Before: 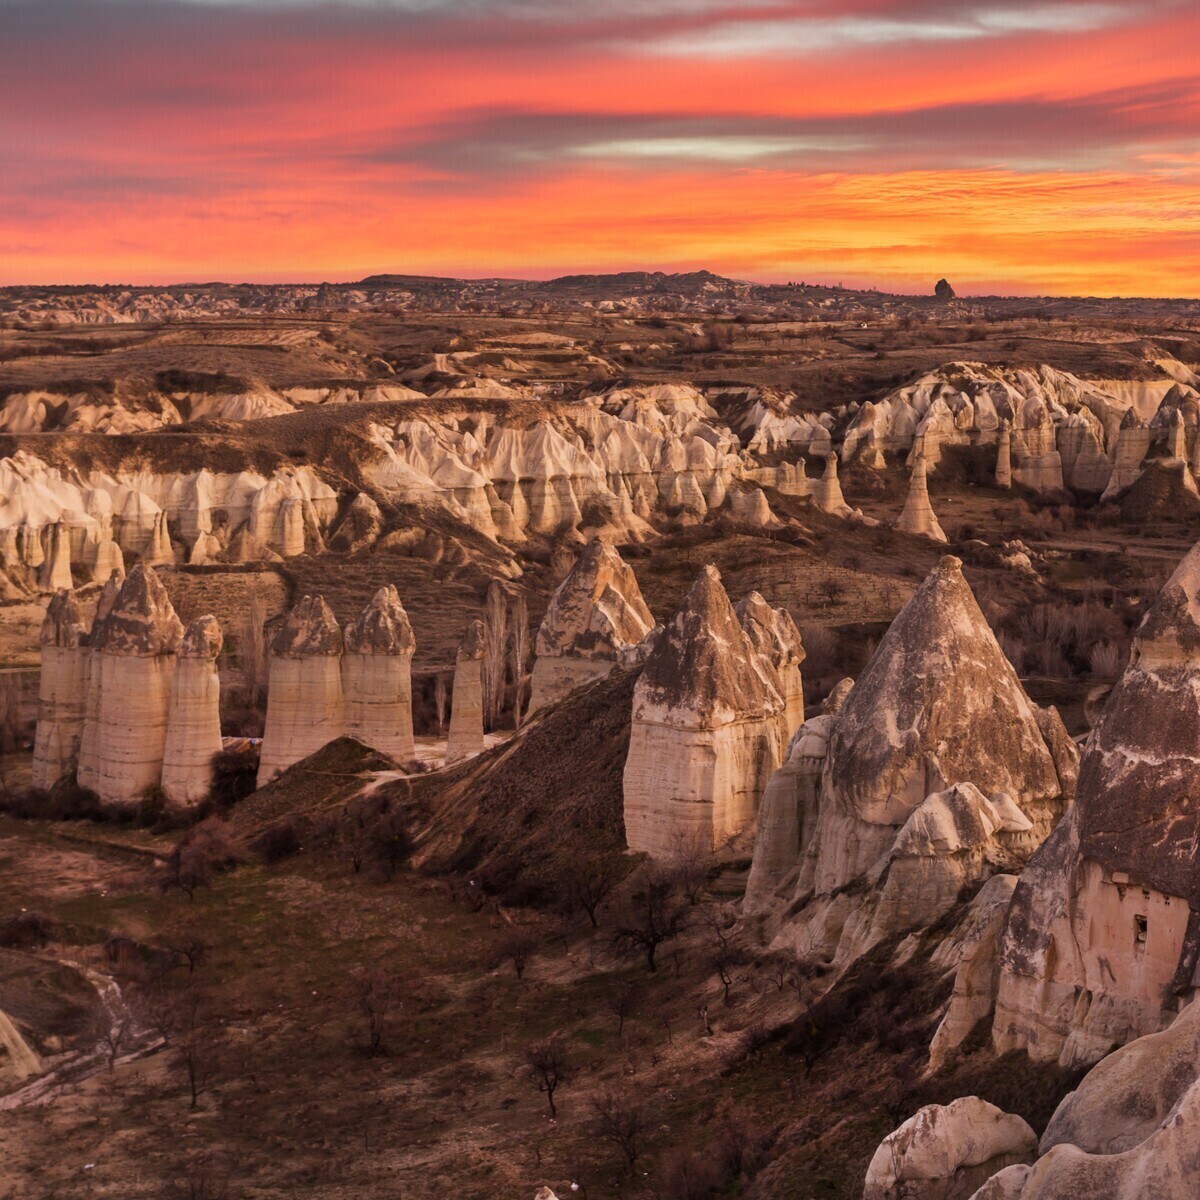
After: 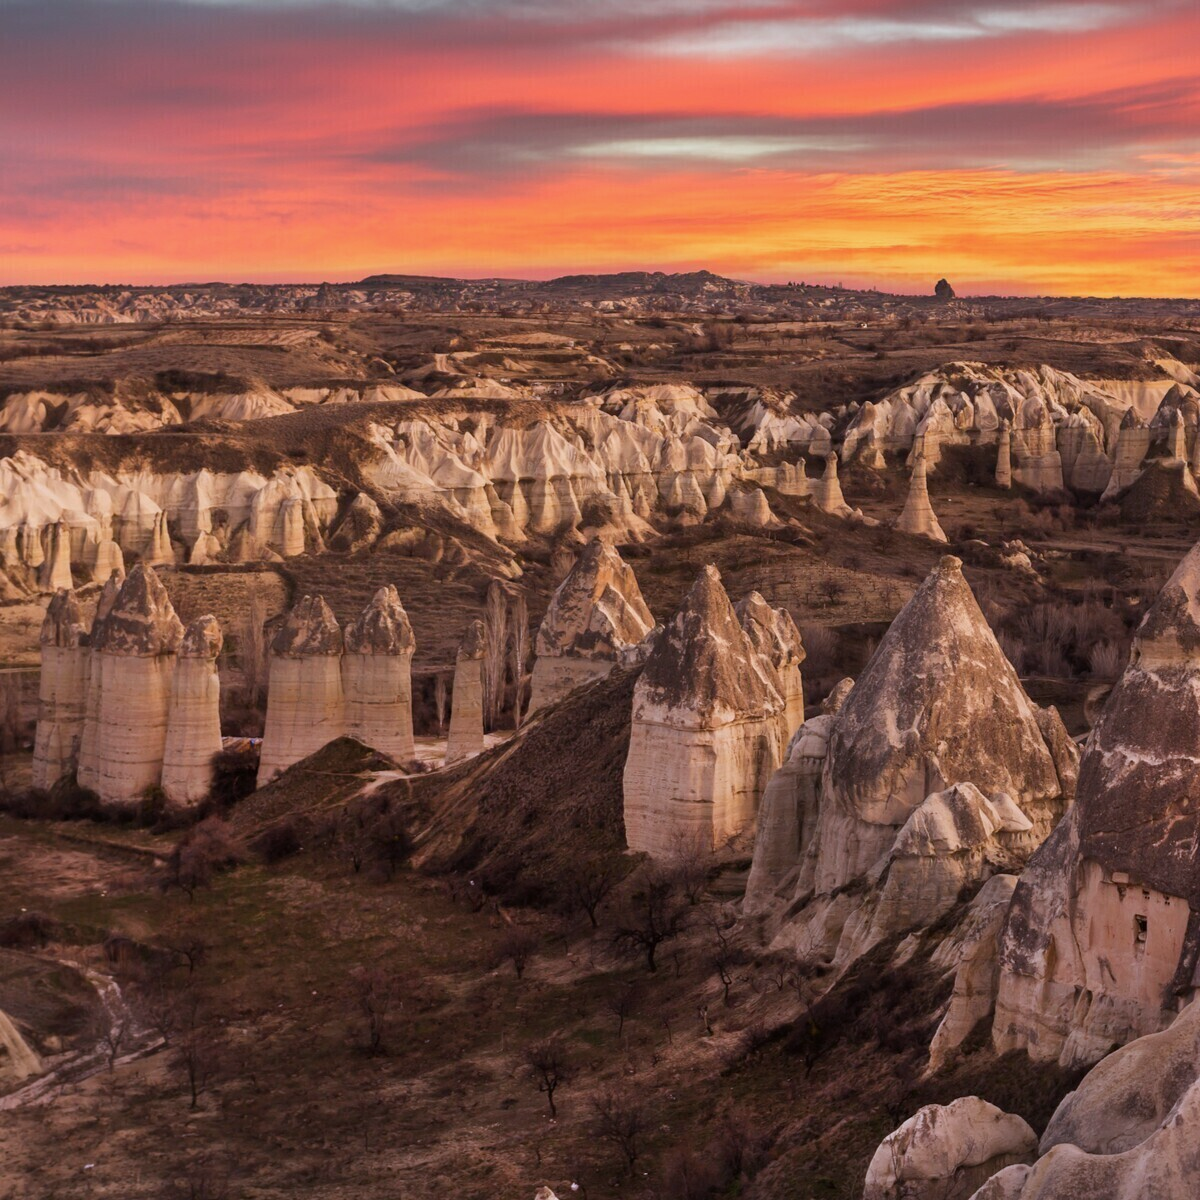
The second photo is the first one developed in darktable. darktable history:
white balance: red 0.967, blue 1.049
